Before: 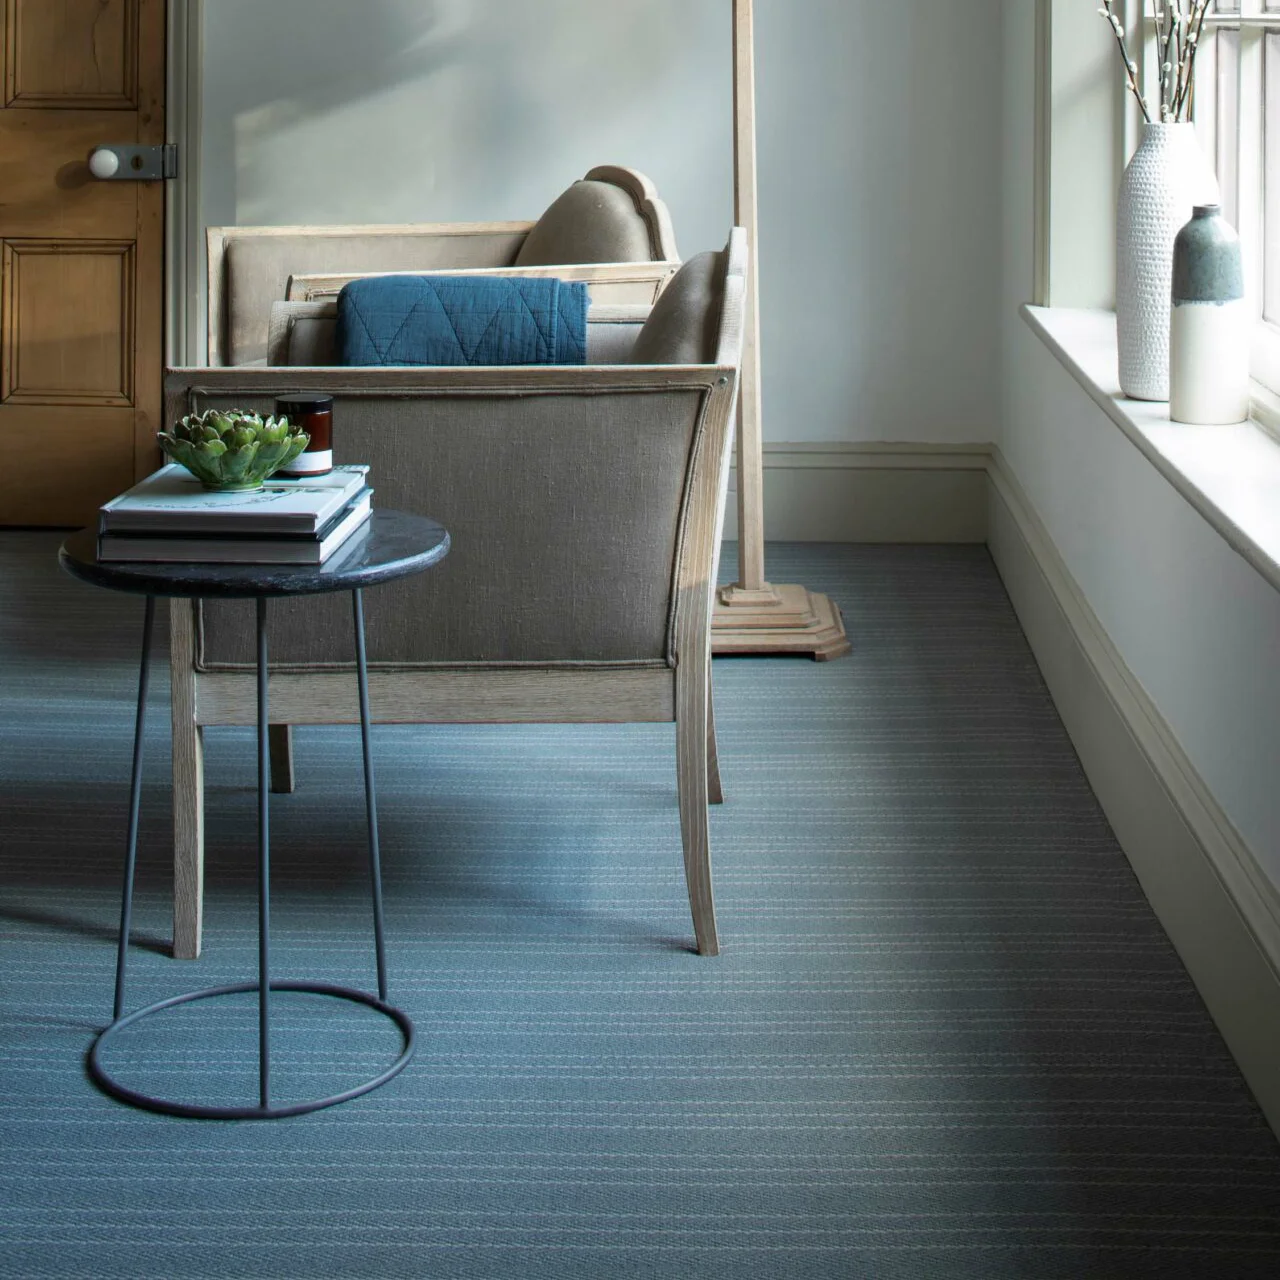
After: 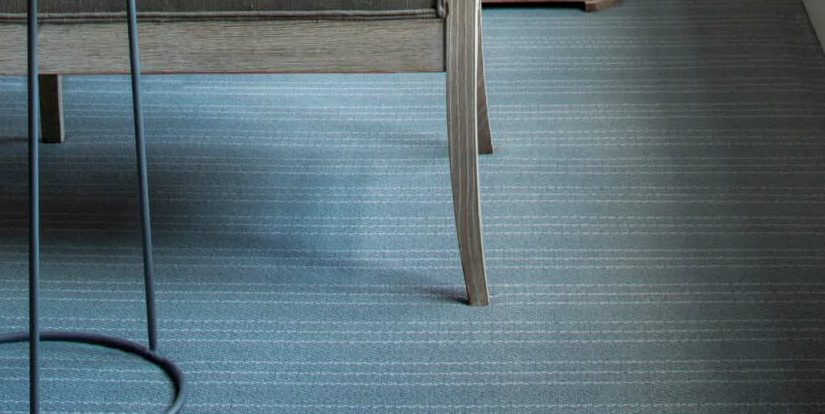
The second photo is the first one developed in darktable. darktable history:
local contrast: highlights 106%, shadows 103%, detail 119%, midtone range 0.2
crop: left 17.979%, top 50.822%, right 17.544%, bottom 16.815%
